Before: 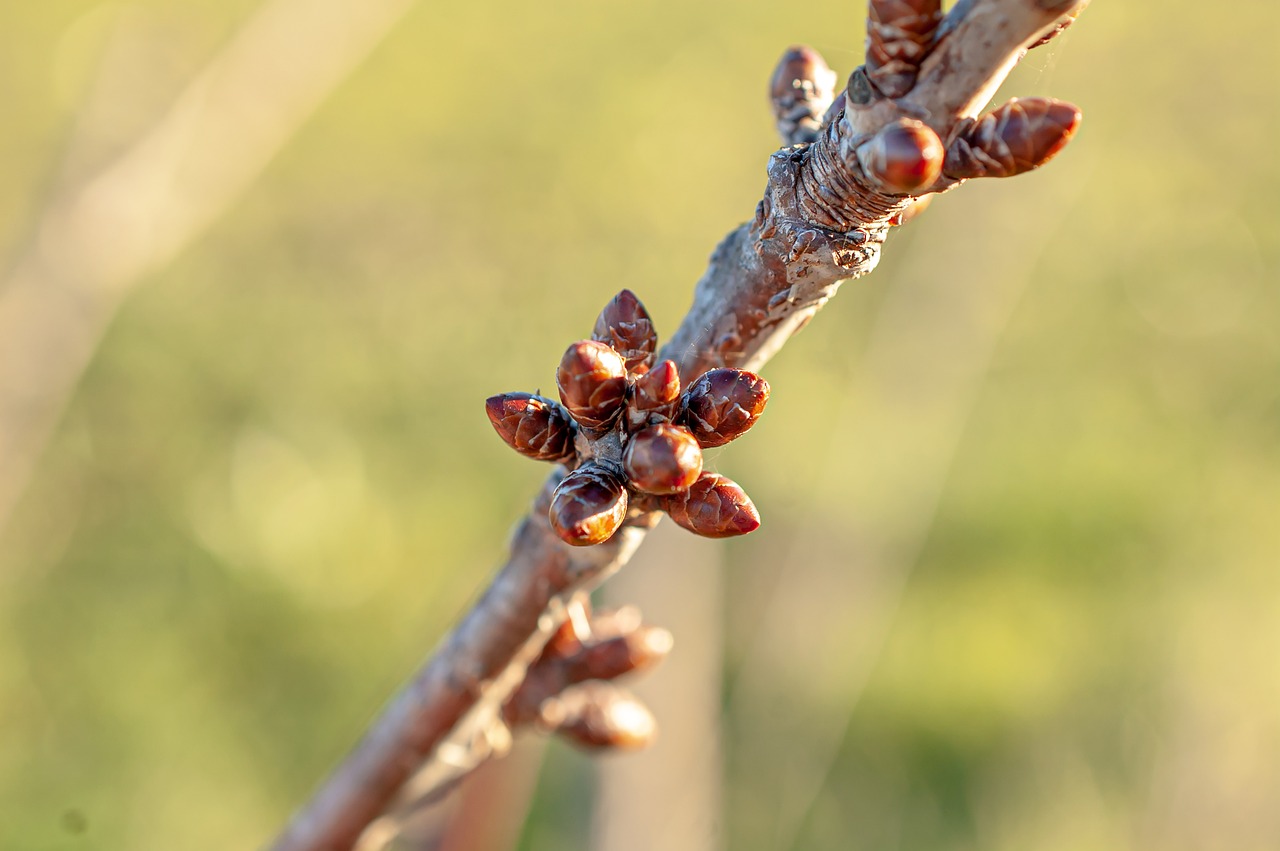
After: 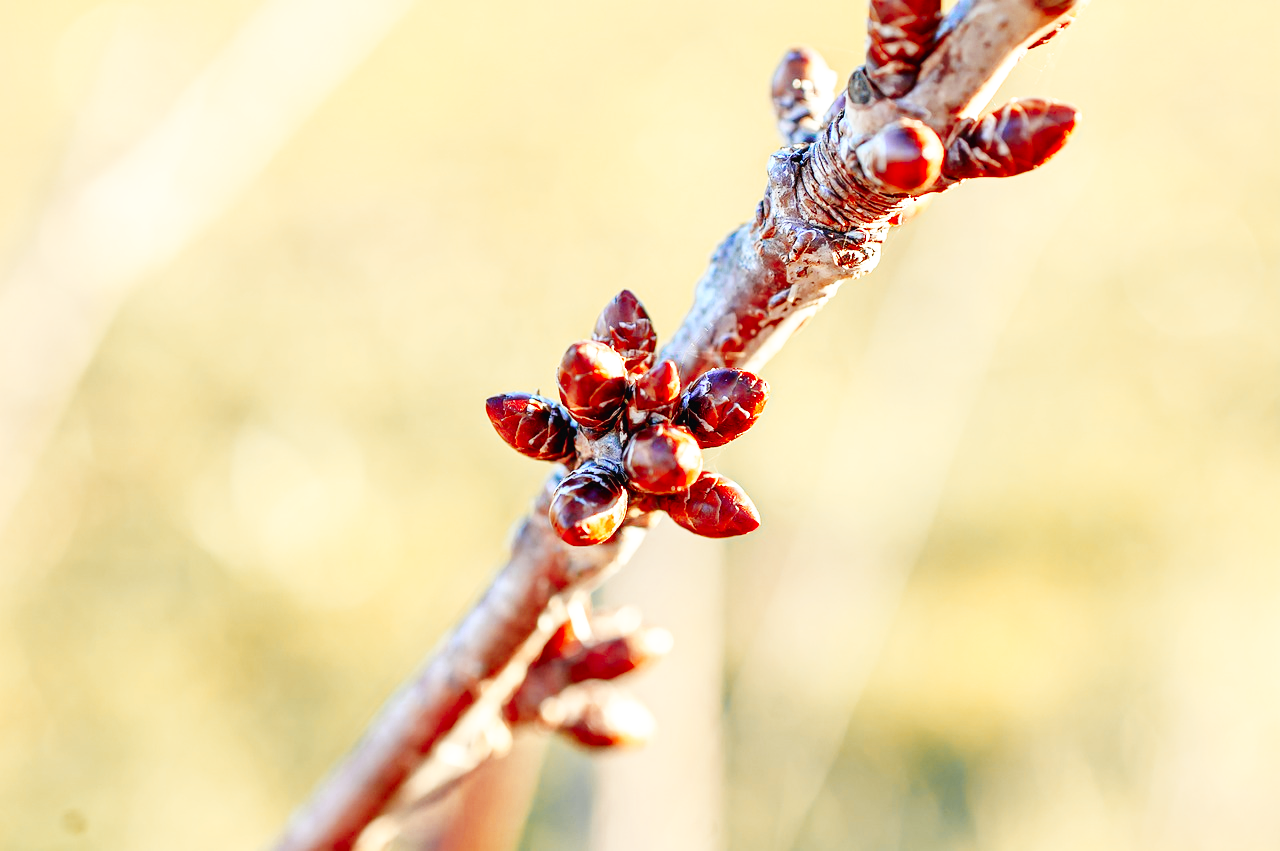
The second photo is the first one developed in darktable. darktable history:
base curve: curves: ch0 [(0, 0.003) (0.001, 0.002) (0.006, 0.004) (0.02, 0.022) (0.048, 0.086) (0.094, 0.234) (0.162, 0.431) (0.258, 0.629) (0.385, 0.8) (0.548, 0.918) (0.751, 0.988) (1, 1)], preserve colors none
color zones: curves: ch0 [(0, 0.363) (0.128, 0.373) (0.25, 0.5) (0.402, 0.407) (0.521, 0.525) (0.63, 0.559) (0.729, 0.662) (0.867, 0.471)]; ch1 [(0, 0.515) (0.136, 0.618) (0.25, 0.5) (0.378, 0) (0.516, 0) (0.622, 0.593) (0.737, 0.819) (0.87, 0.593)]; ch2 [(0, 0.529) (0.128, 0.471) (0.282, 0.451) (0.386, 0.662) (0.516, 0.525) (0.633, 0.554) (0.75, 0.62) (0.875, 0.441)]
